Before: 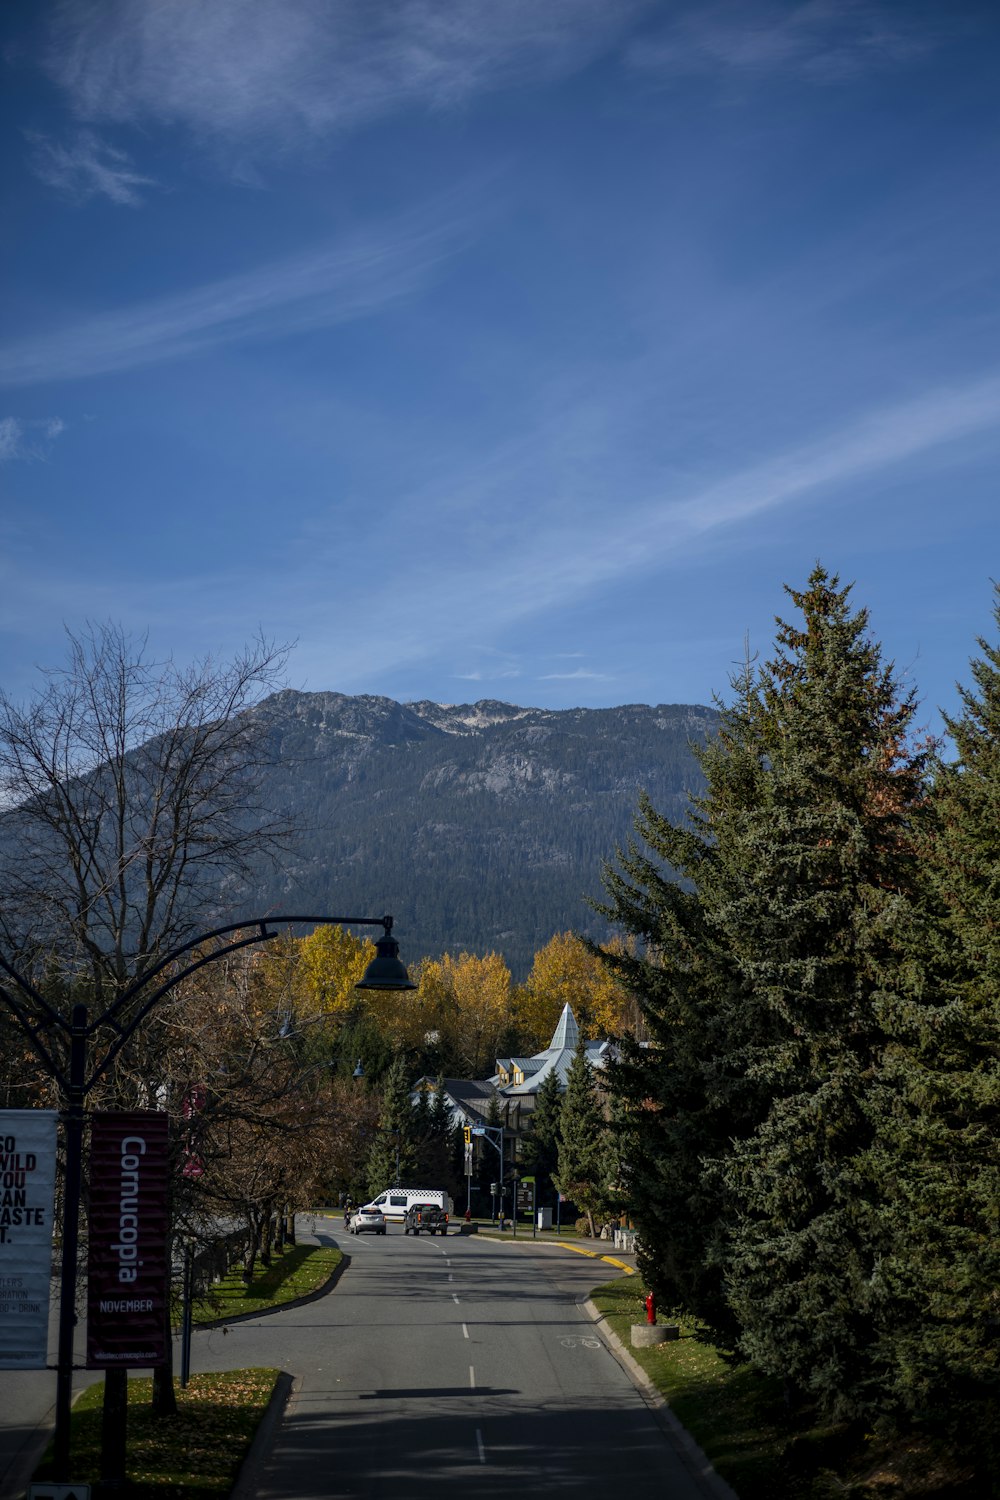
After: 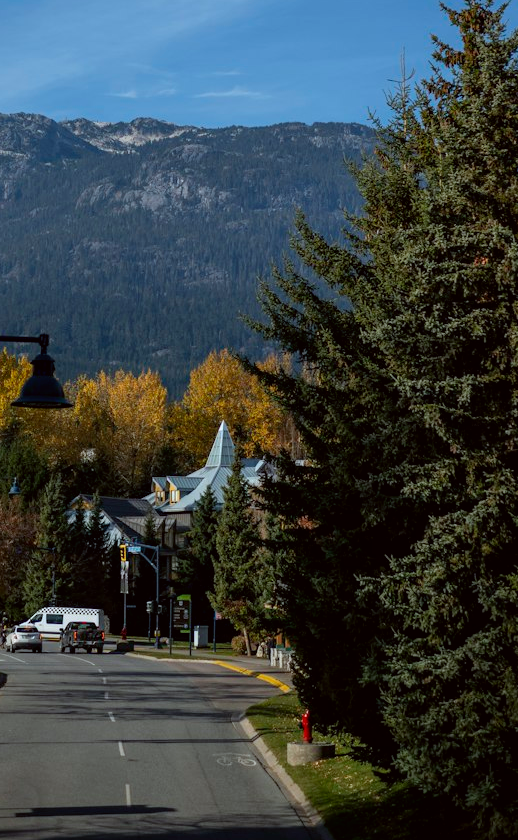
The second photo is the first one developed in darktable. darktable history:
color correction: highlights a* -2.73, highlights b* -2.09, shadows a* 2.41, shadows b* 2.73
white balance: red 0.982, blue 1.018
crop: left 34.479%, top 38.822%, right 13.718%, bottom 5.172%
